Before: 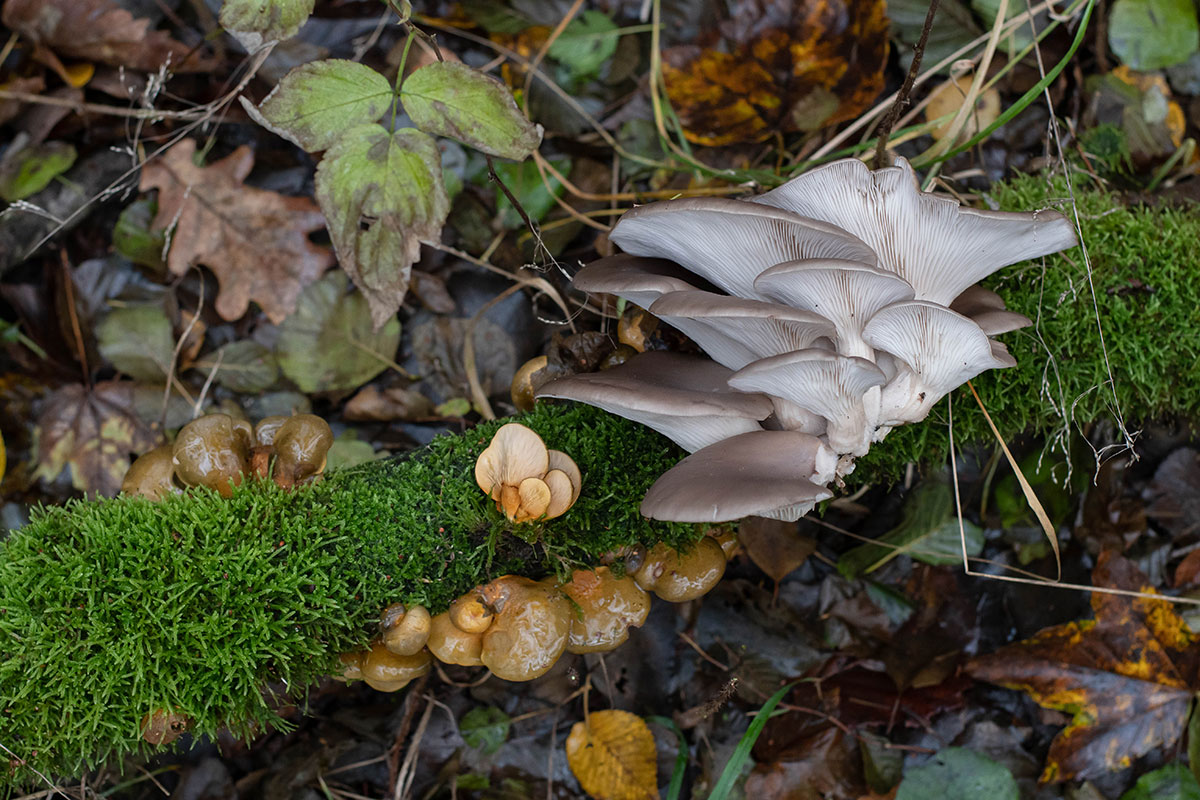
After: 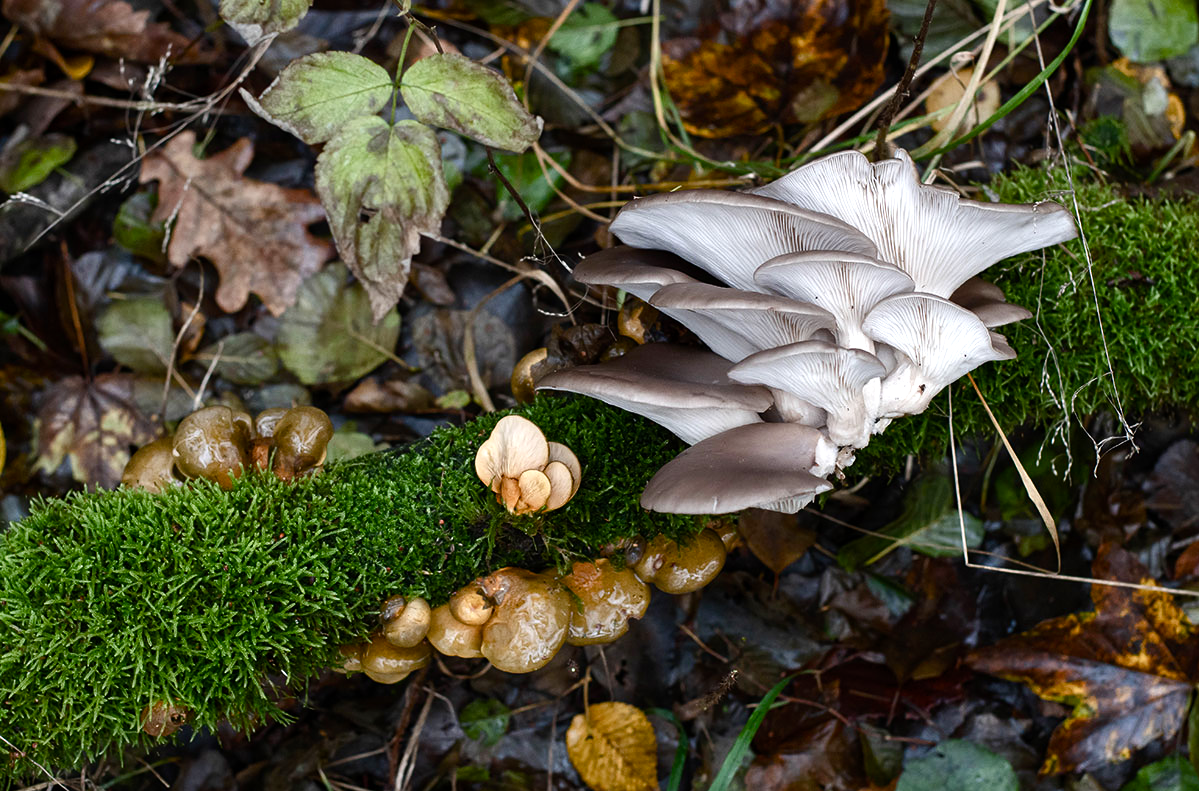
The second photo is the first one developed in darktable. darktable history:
crop: top 1.049%, right 0.001%
color balance rgb: perceptual saturation grading › global saturation 20%, perceptual saturation grading › highlights -50%, perceptual saturation grading › shadows 30%
tone equalizer: -8 EV -0.75 EV, -7 EV -0.7 EV, -6 EV -0.6 EV, -5 EV -0.4 EV, -3 EV 0.4 EV, -2 EV 0.6 EV, -1 EV 0.7 EV, +0 EV 0.75 EV, edges refinement/feathering 500, mask exposure compensation -1.57 EV, preserve details no
